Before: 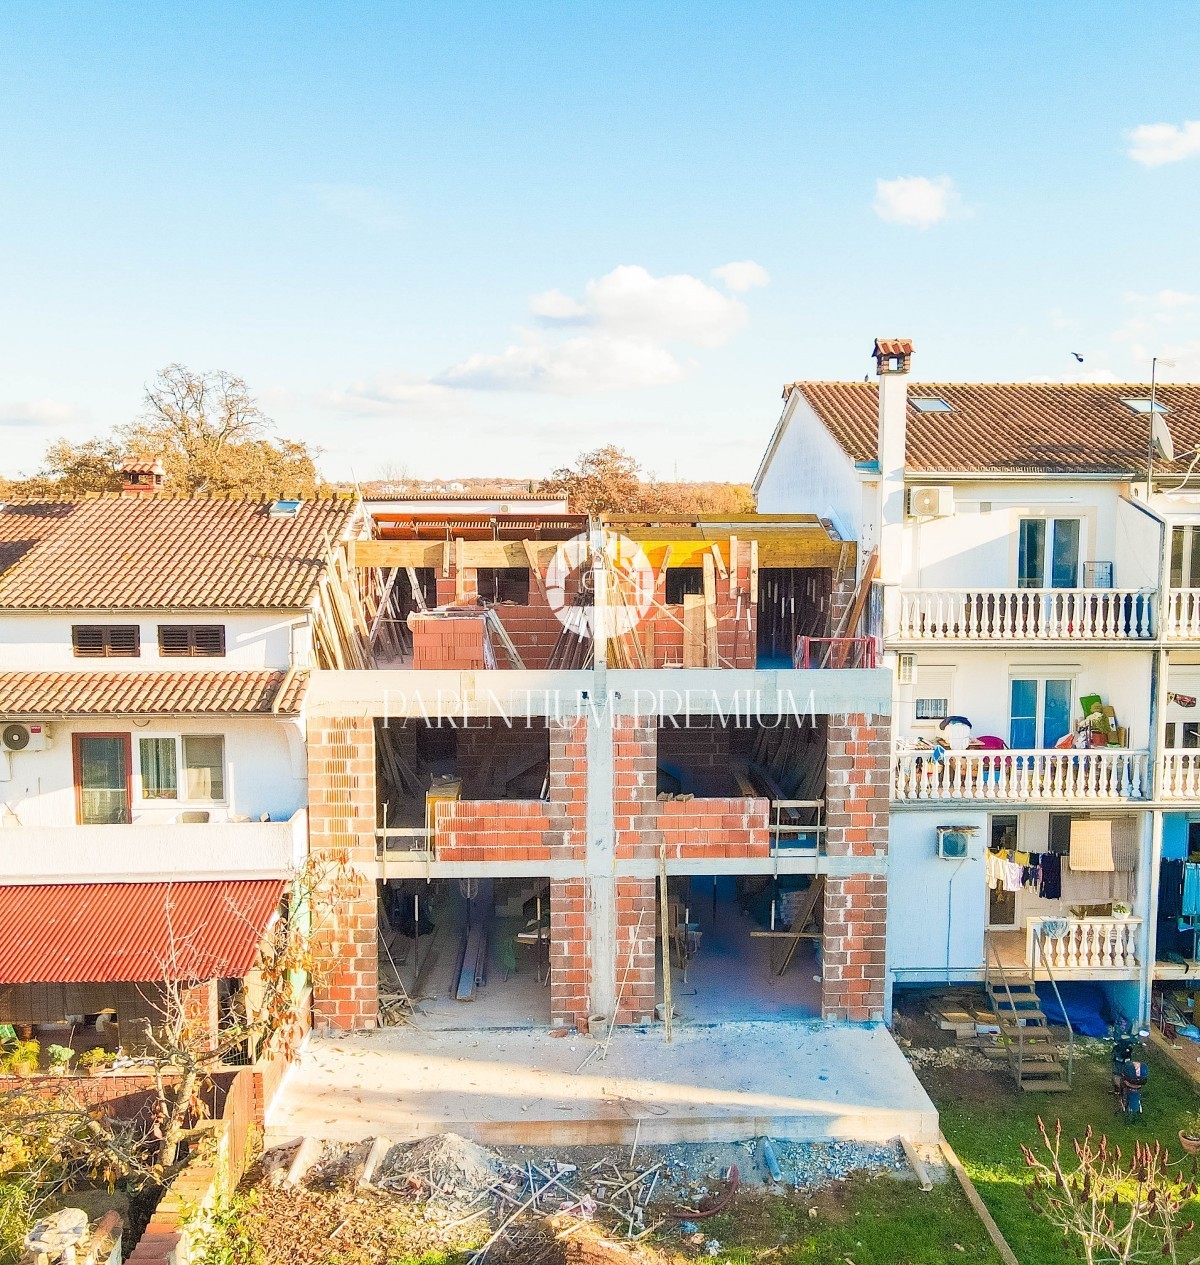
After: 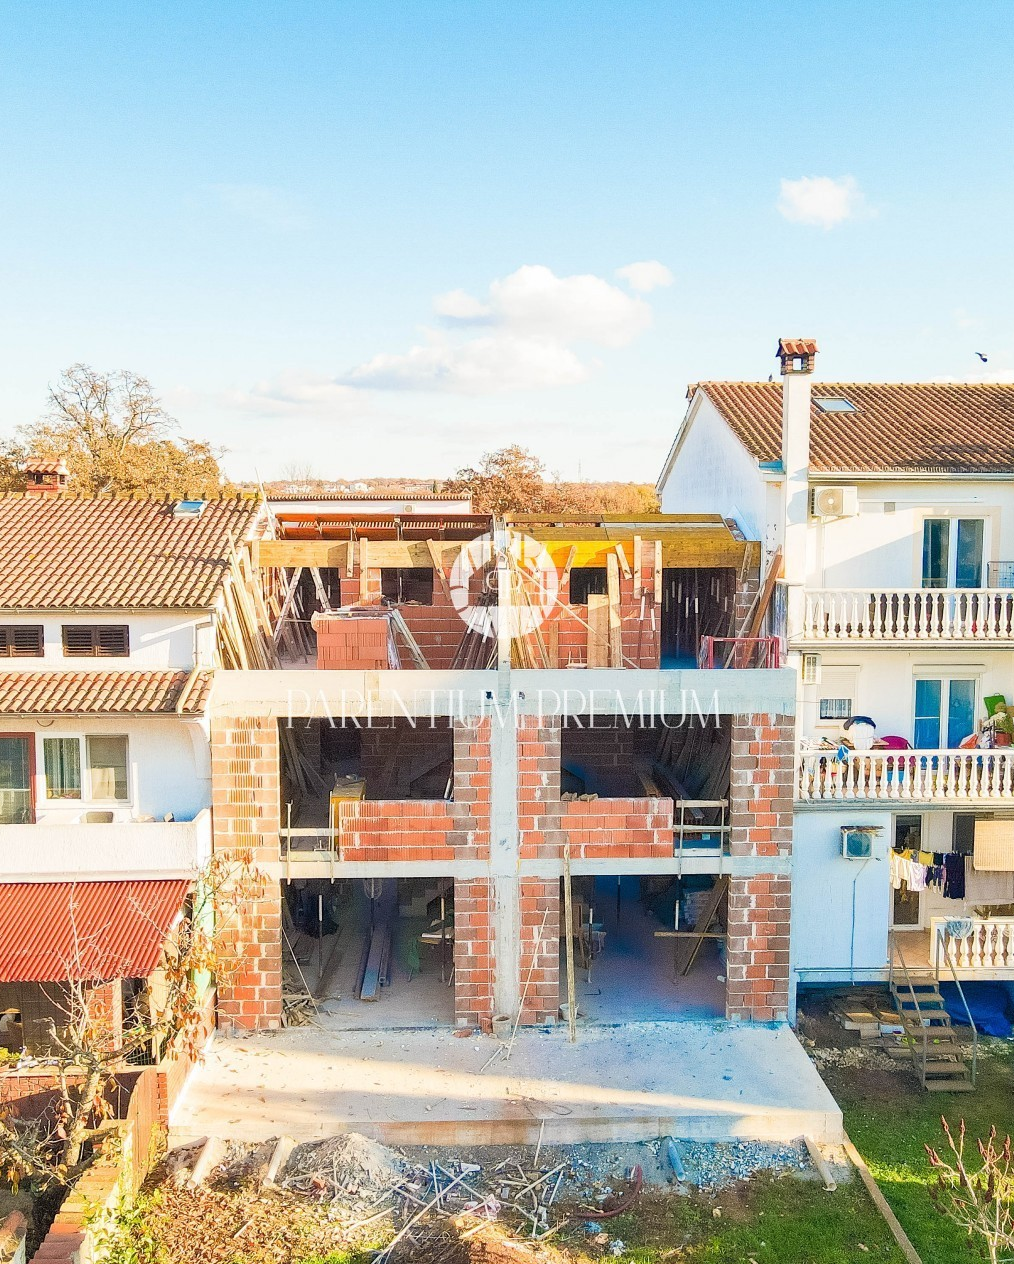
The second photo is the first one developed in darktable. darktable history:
crop: left 8.056%, right 7.368%
